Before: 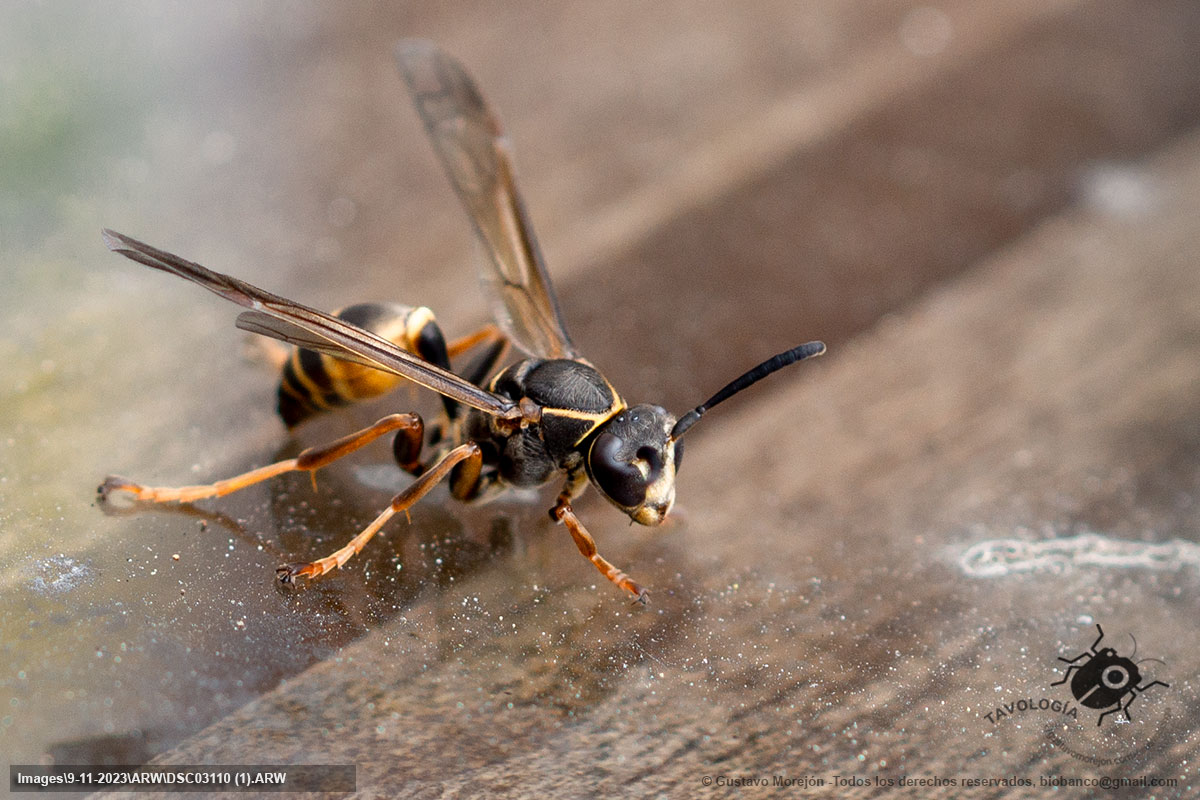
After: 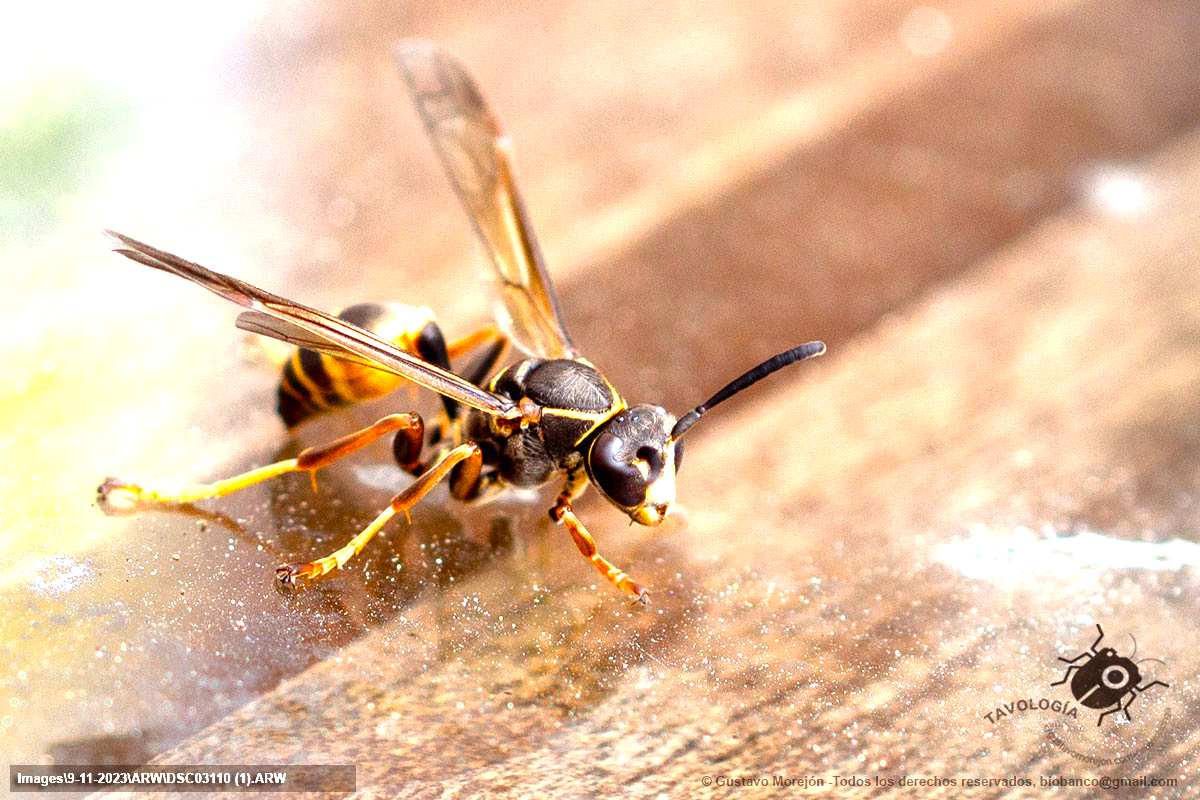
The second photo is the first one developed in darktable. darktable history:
rgb levels: mode RGB, independent channels, levels [[0, 0.5, 1], [0, 0.521, 1], [0, 0.536, 1]]
exposure: black level correction 0, exposure 1.45 EV, compensate exposure bias true, compensate highlight preservation false
color balance rgb: perceptual saturation grading › global saturation 25%, global vibrance 10%
